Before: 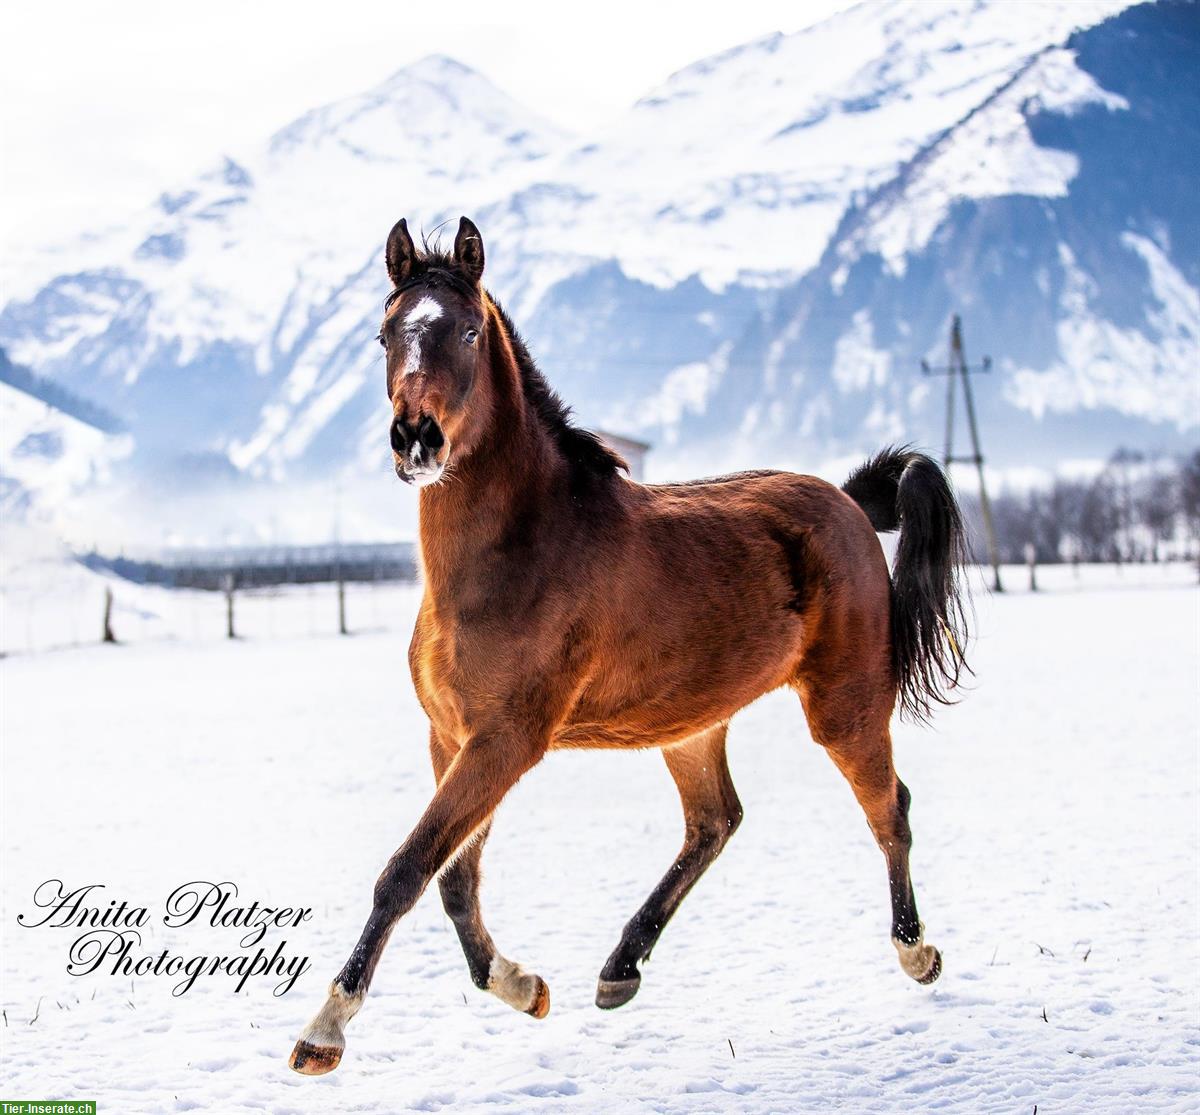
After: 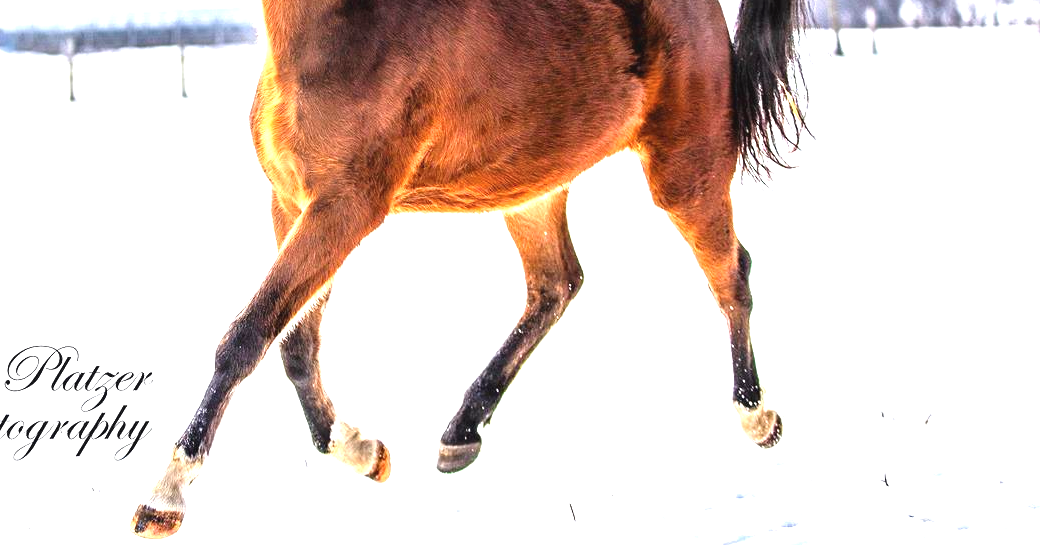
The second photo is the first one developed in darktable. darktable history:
crop and rotate: left 13.306%, top 48.129%, bottom 2.928%
exposure: black level correction -0.002, exposure 1.35 EV, compensate highlight preservation false
color balance rgb: global vibrance 20%
